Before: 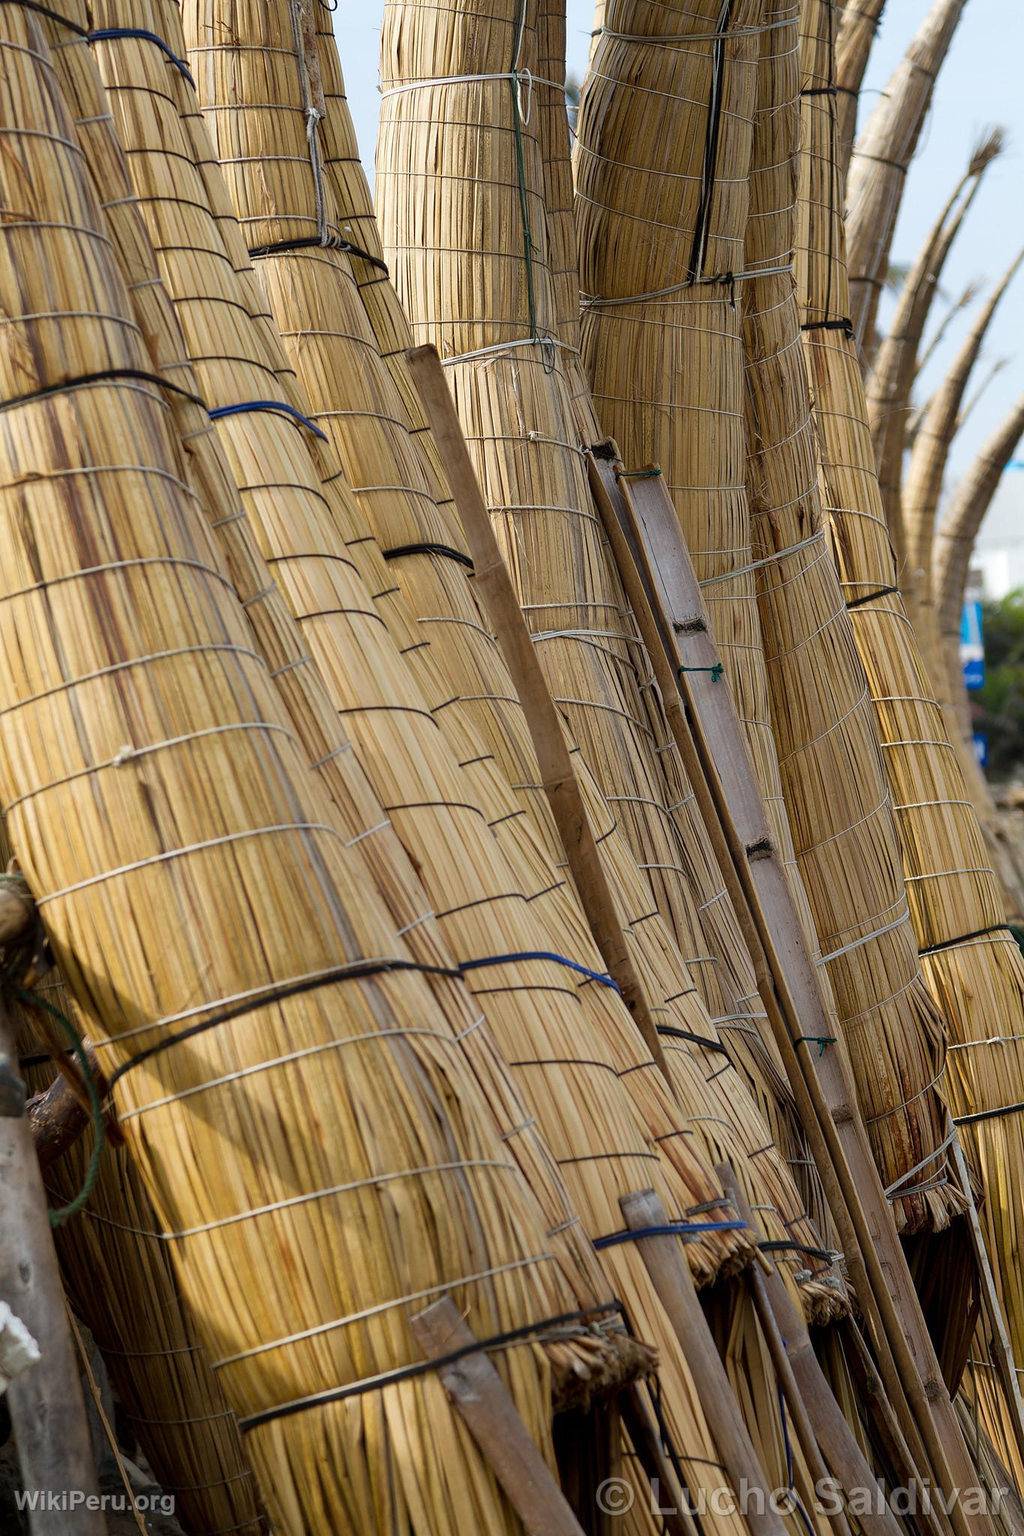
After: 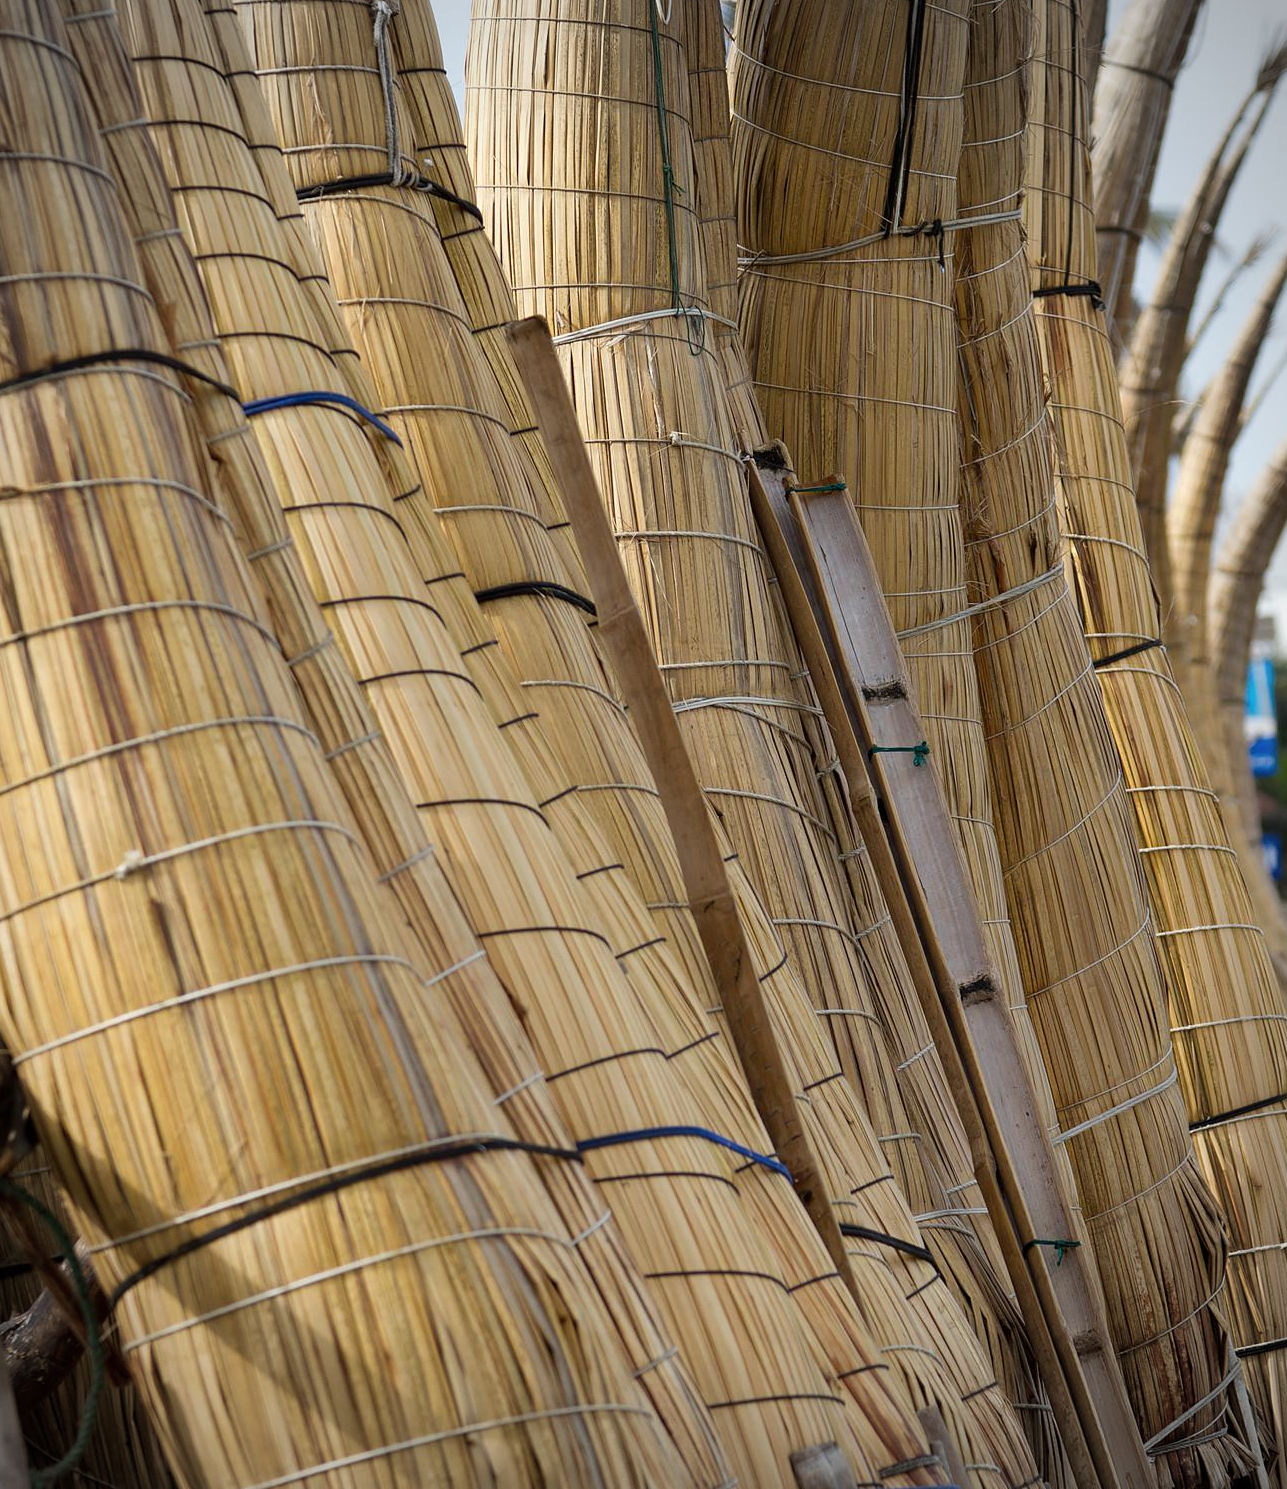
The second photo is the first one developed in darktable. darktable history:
crop: left 2.615%, top 7.003%, right 3.068%, bottom 20.247%
vignetting: on, module defaults
